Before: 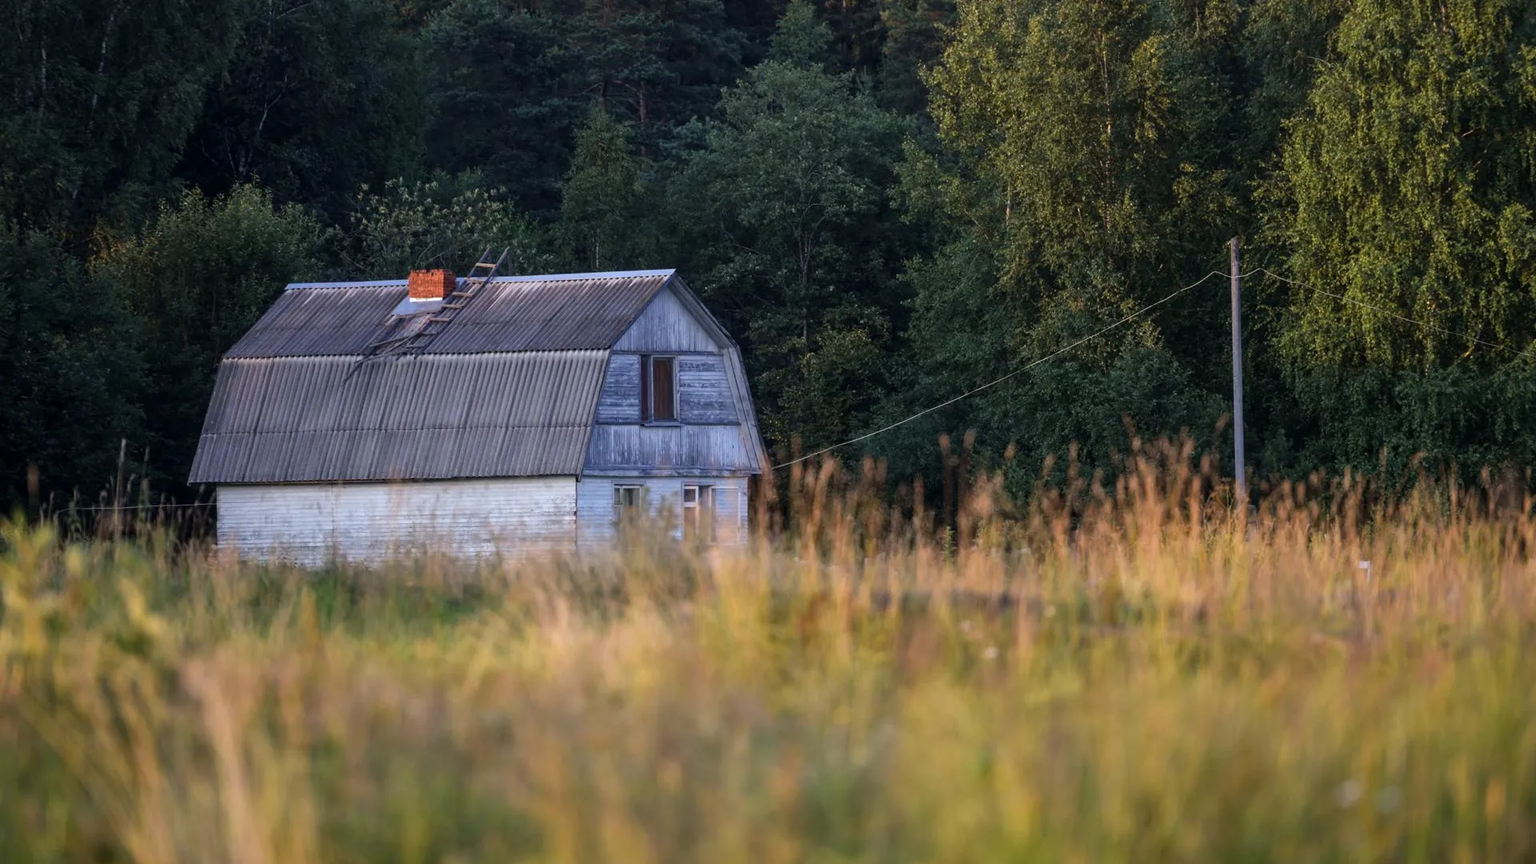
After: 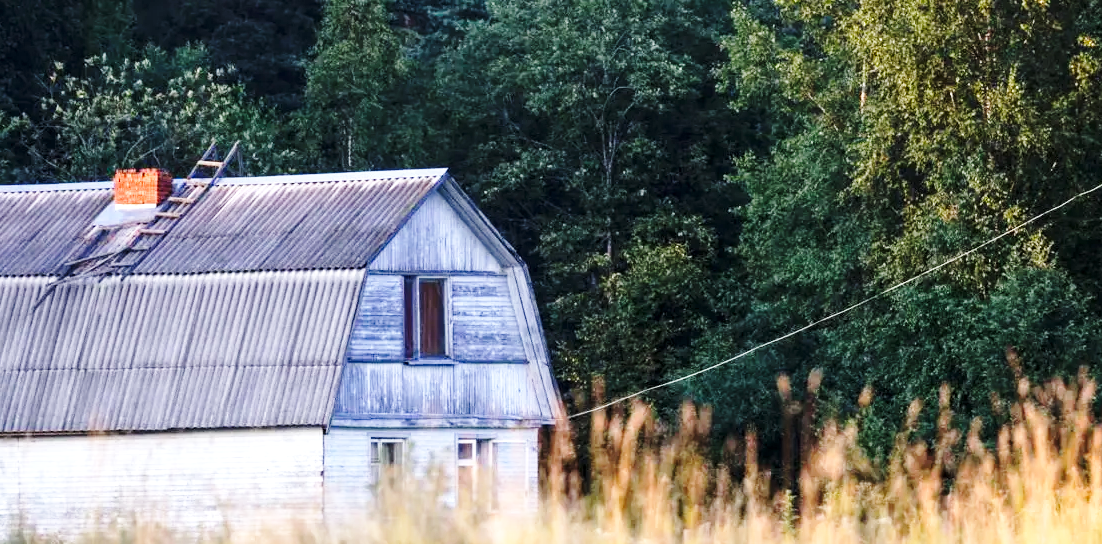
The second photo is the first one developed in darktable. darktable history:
crop: left 20.71%, top 15.625%, right 21.888%, bottom 33.956%
base curve: curves: ch0 [(0, 0) (0.028, 0.03) (0.121, 0.232) (0.46, 0.748) (0.859, 0.968) (1, 1)], preserve colors none
local contrast: highlights 101%, shadows 103%, detail 120%, midtone range 0.2
exposure: exposure 0.604 EV, compensate highlight preservation false
tone curve: curves: ch0 [(0, 0) (0.251, 0.254) (0.689, 0.733) (1, 1)], preserve colors none
